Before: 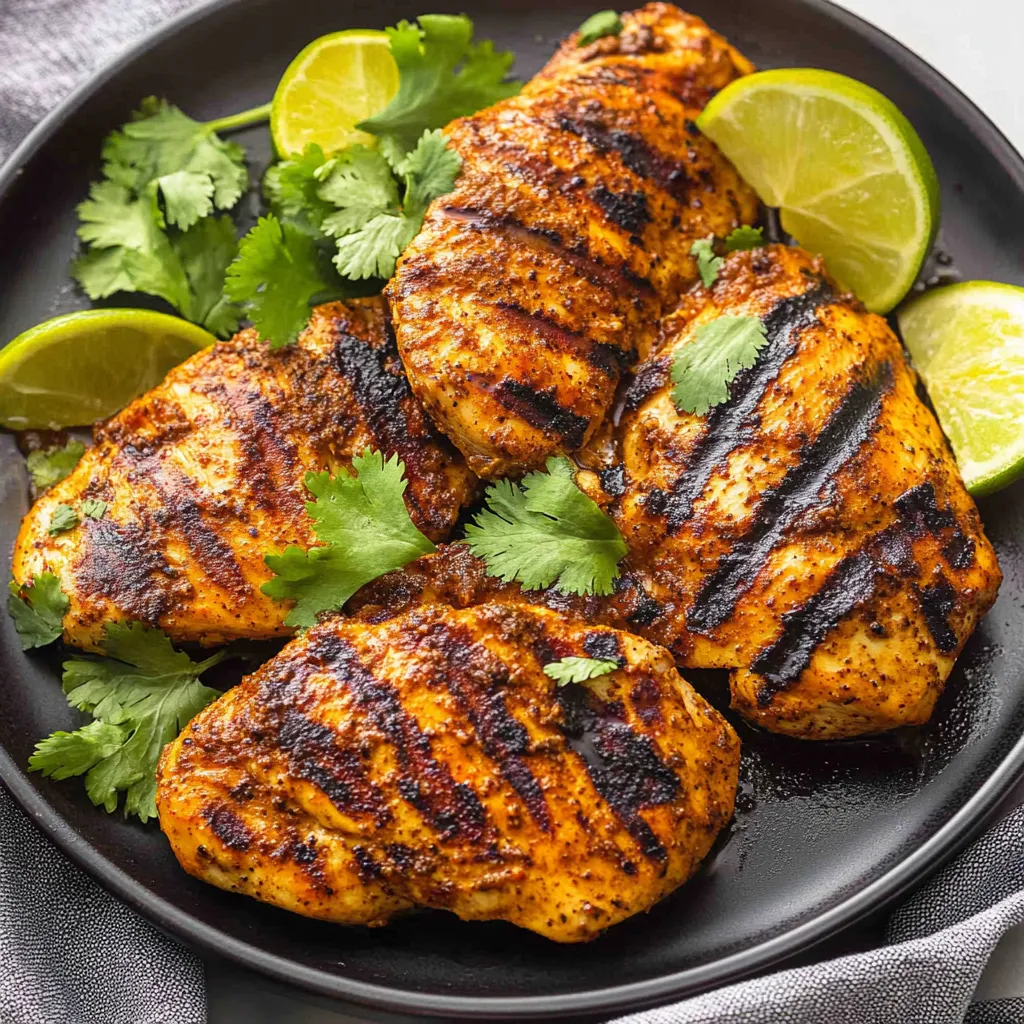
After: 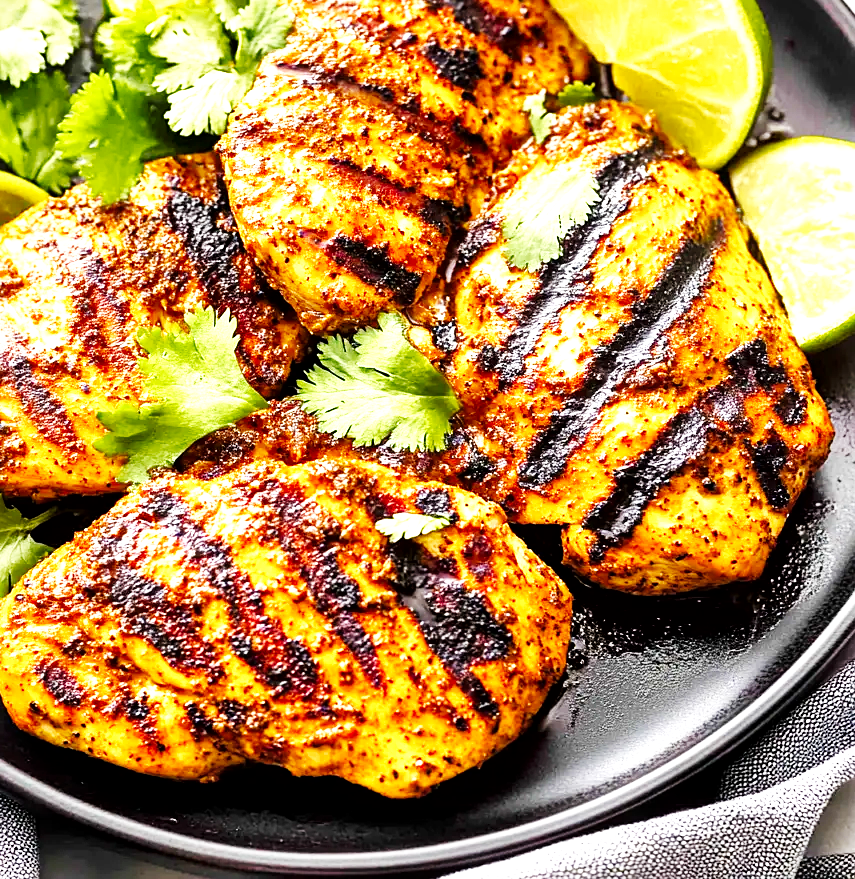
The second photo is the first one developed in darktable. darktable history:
crop: left 16.462%, top 14.077%
shadows and highlights: shadows 20.78, highlights -36.18, soften with gaussian
base curve: curves: ch0 [(0, 0) (0.007, 0.004) (0.027, 0.03) (0.046, 0.07) (0.207, 0.54) (0.442, 0.872) (0.673, 0.972) (1, 1)], preserve colors none
sharpen: amount 0.203
tone equalizer: -8 EV -0.452 EV, -7 EV -0.427 EV, -6 EV -0.323 EV, -5 EV -0.259 EV, -3 EV 0.227 EV, -2 EV 0.343 EV, -1 EV 0.363 EV, +0 EV 0.428 EV
local contrast: mode bilateral grid, contrast 21, coarseness 50, detail 171%, midtone range 0.2
